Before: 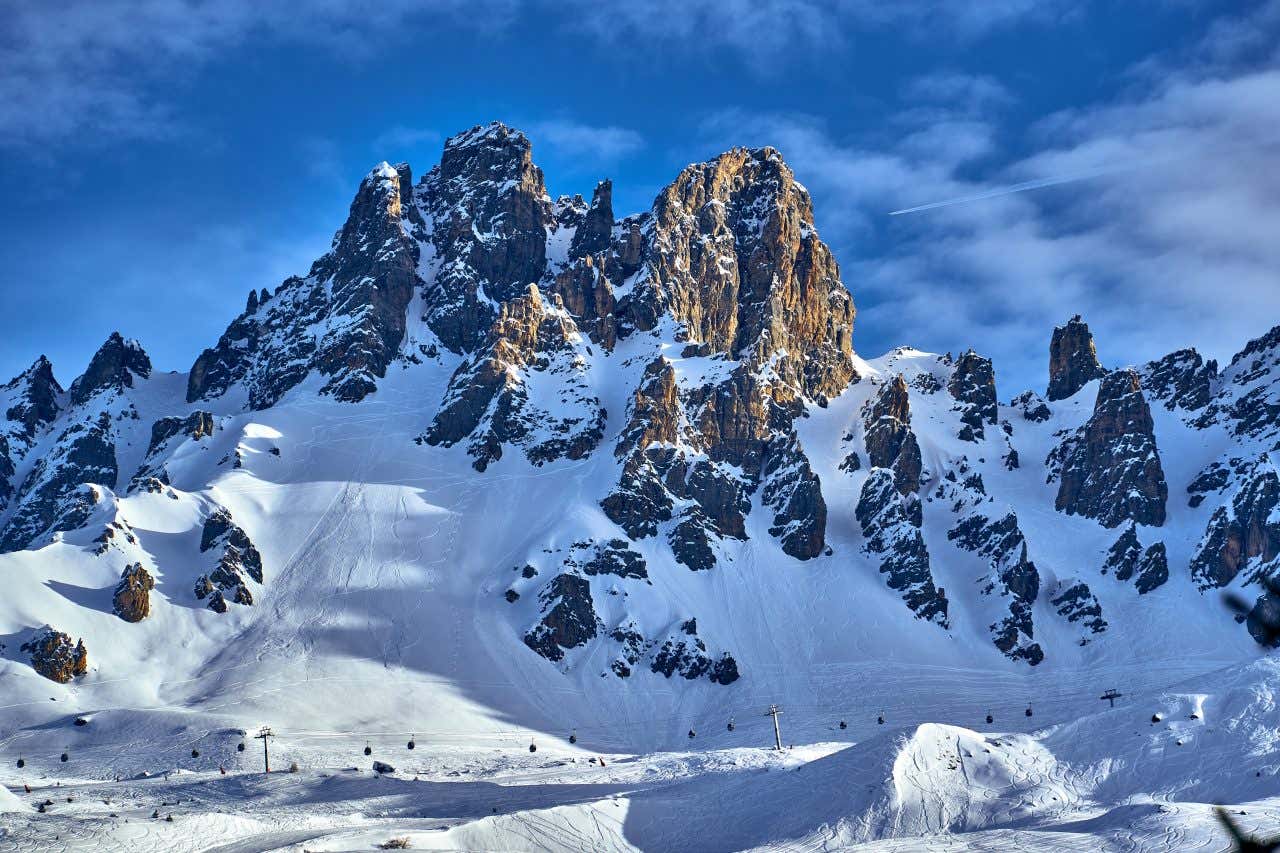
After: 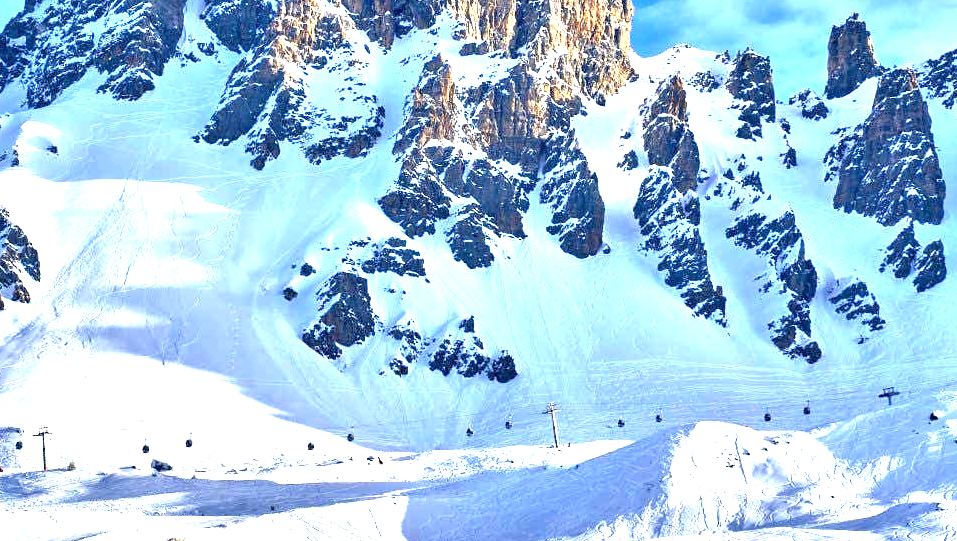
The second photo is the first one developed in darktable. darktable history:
crop and rotate: left 17.348%, top 35.595%, right 7.831%, bottom 0.945%
exposure: black level correction 0.001, exposure 1.728 EV, compensate exposure bias true, compensate highlight preservation false
